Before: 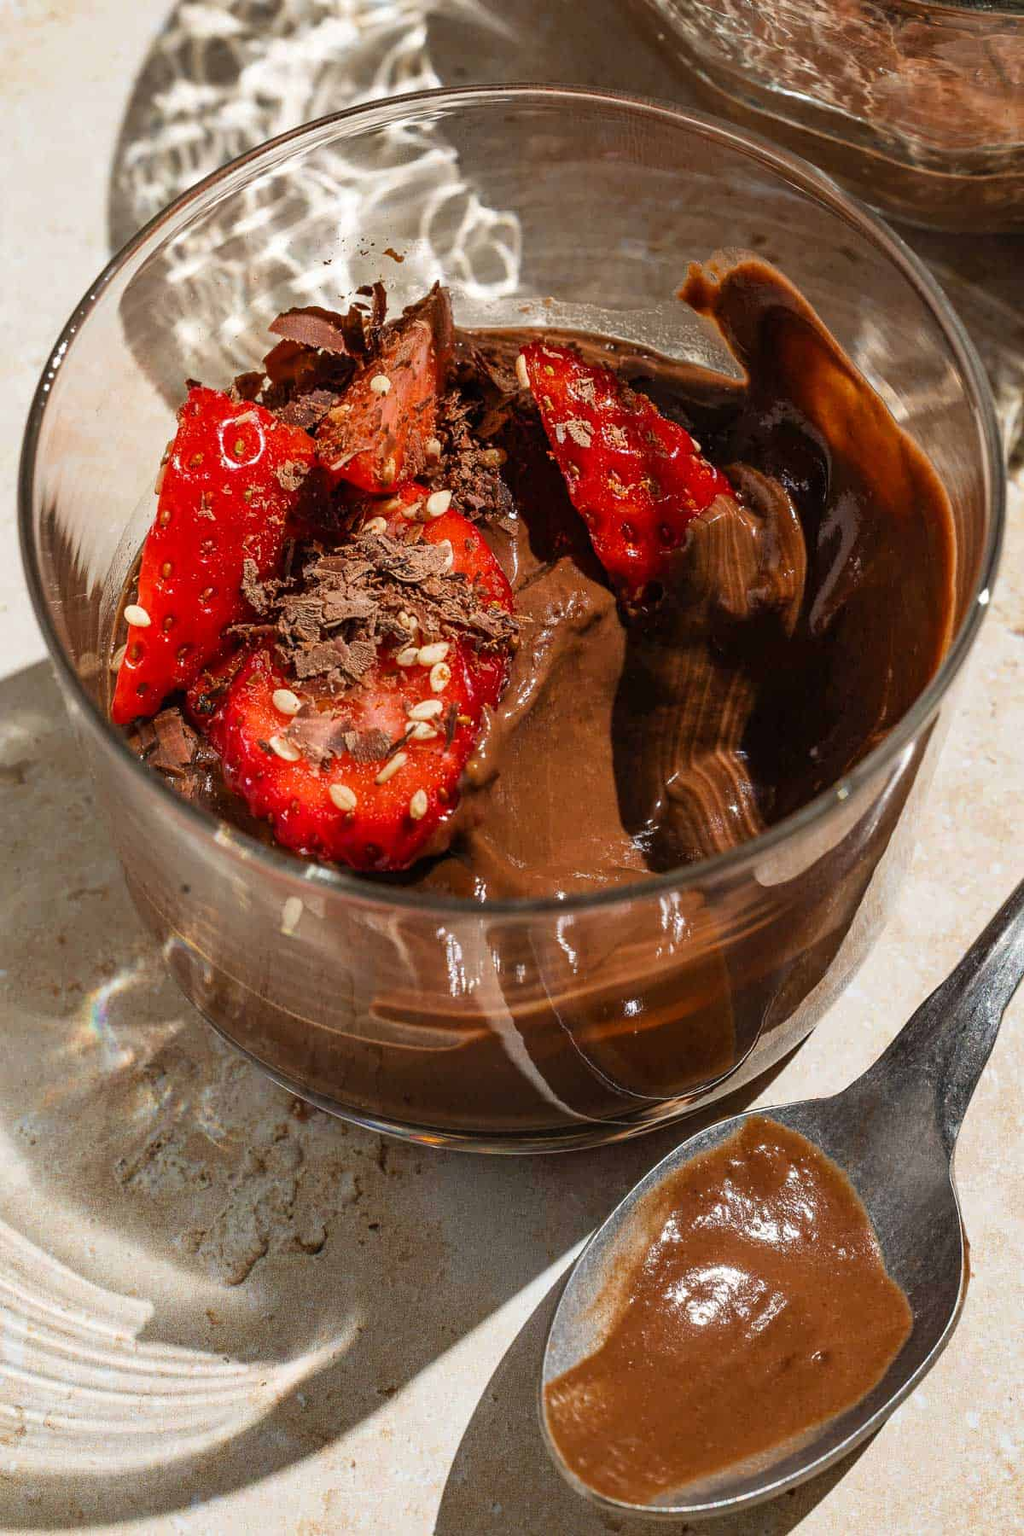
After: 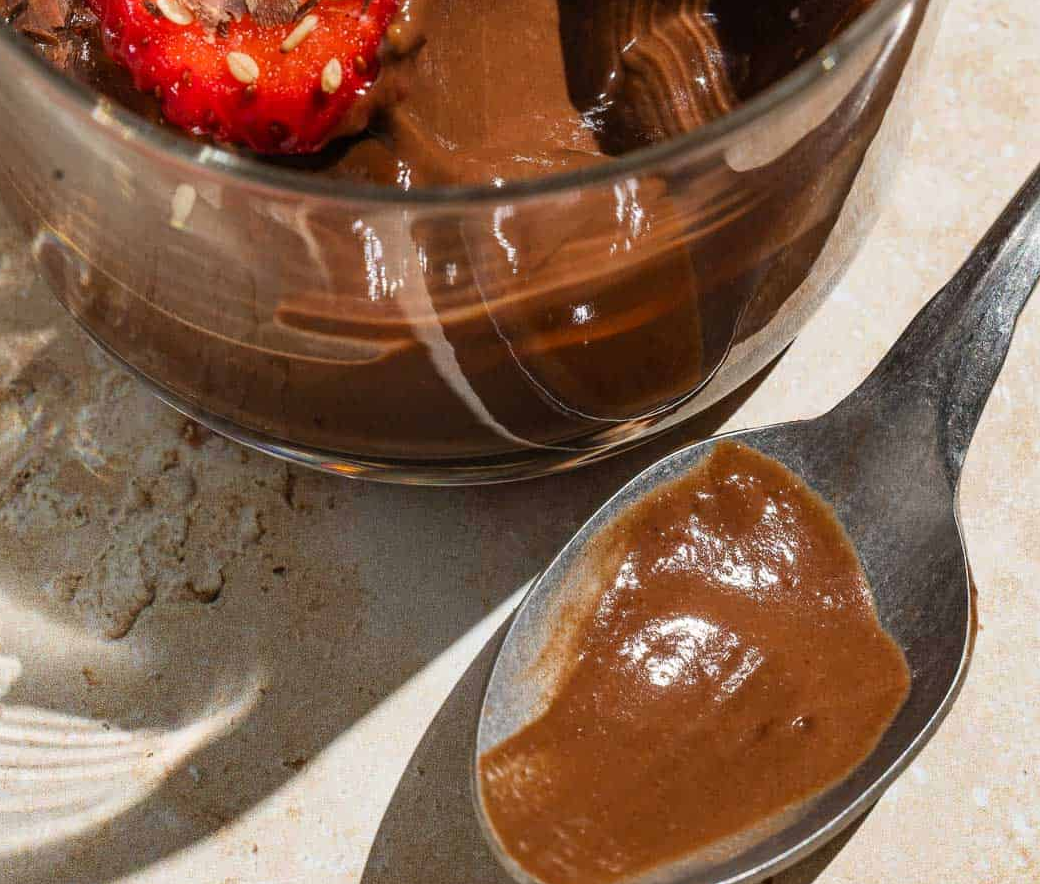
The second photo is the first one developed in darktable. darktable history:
crop and rotate: left 13.28%, top 48.171%, bottom 2.707%
